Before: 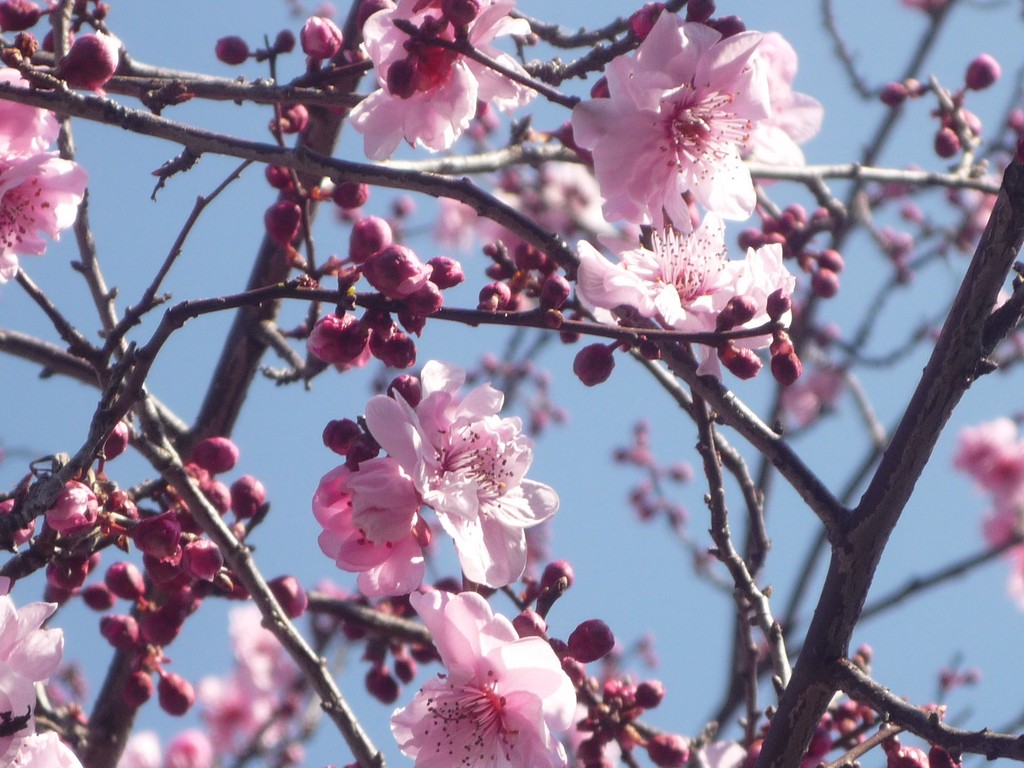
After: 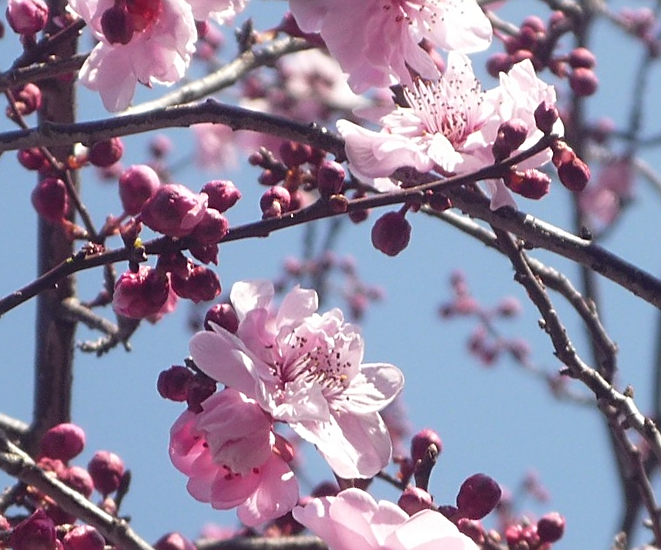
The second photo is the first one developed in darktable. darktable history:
sharpen: amount 0.552
crop and rotate: angle 18.96°, left 6.996%, right 3.875%, bottom 1.115%
